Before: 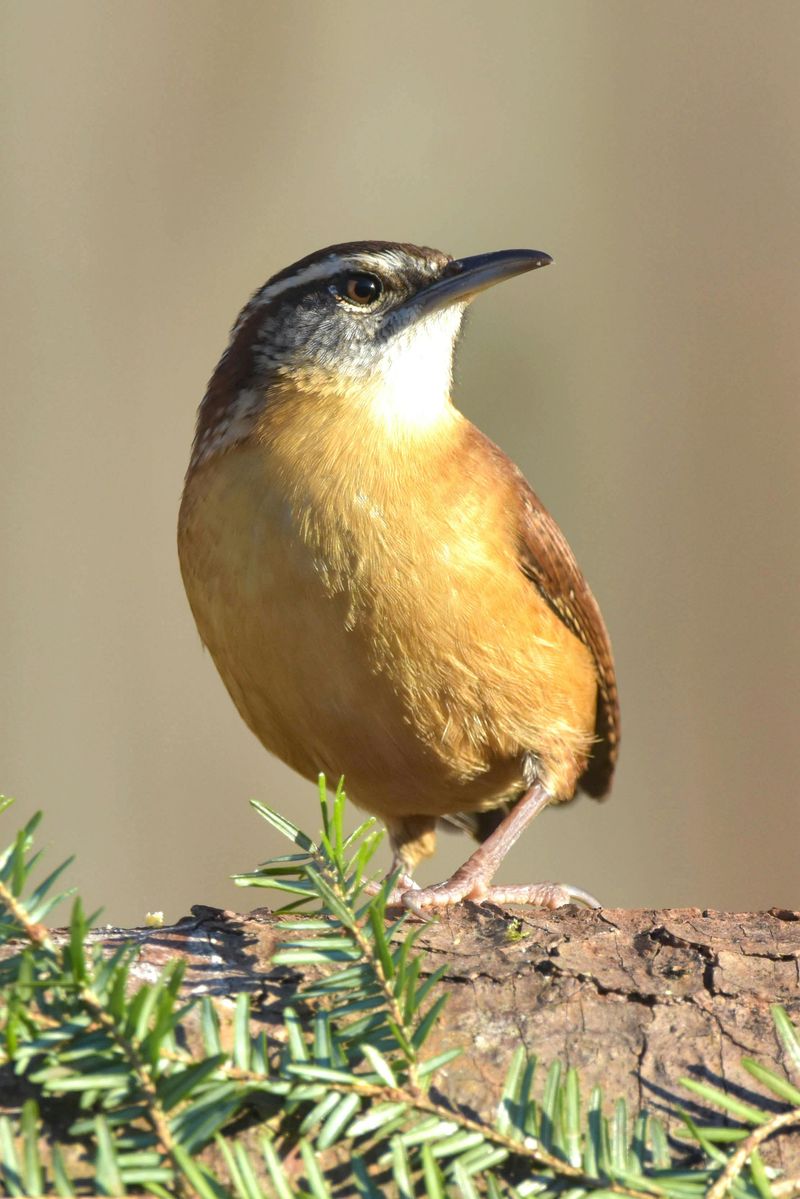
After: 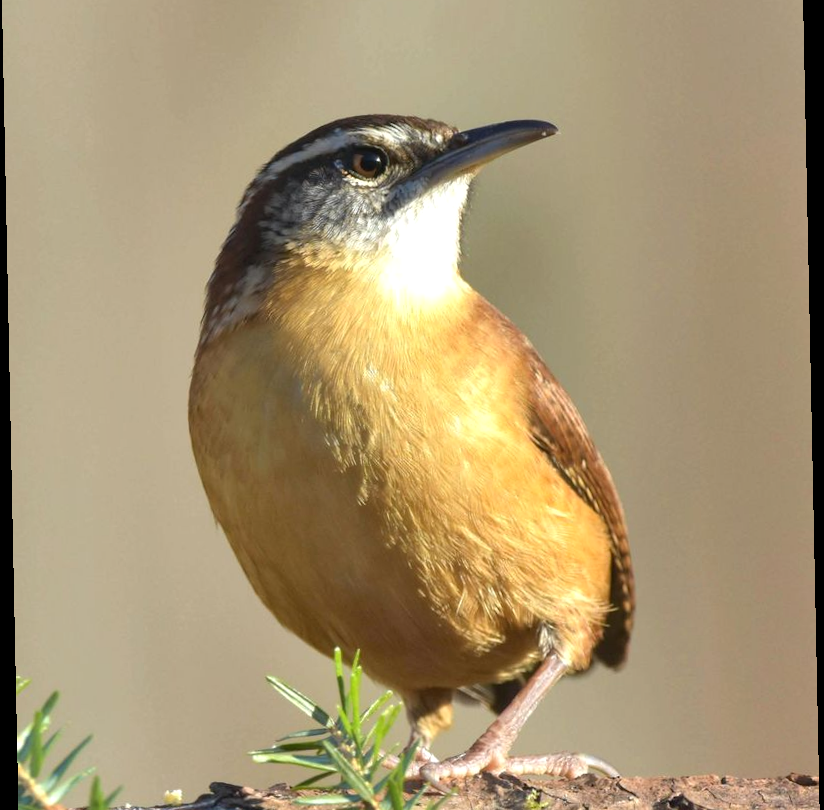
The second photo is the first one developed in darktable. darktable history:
rotate and perspective: rotation -1.17°, automatic cropping off
crop: top 11.166%, bottom 22.168%
shadows and highlights: radius 171.16, shadows 27, white point adjustment 3.13, highlights -67.95, soften with gaussian
